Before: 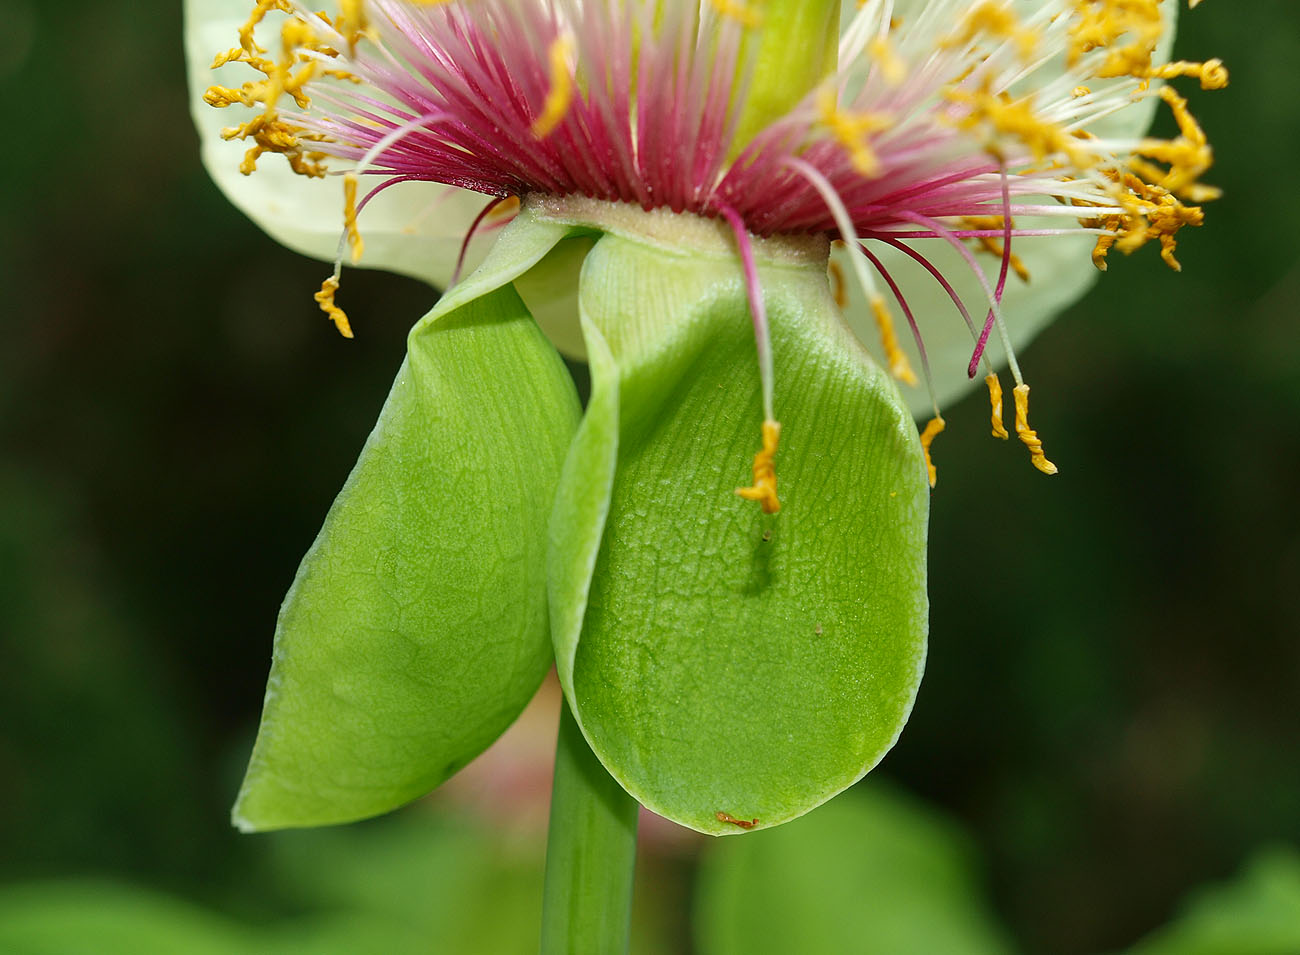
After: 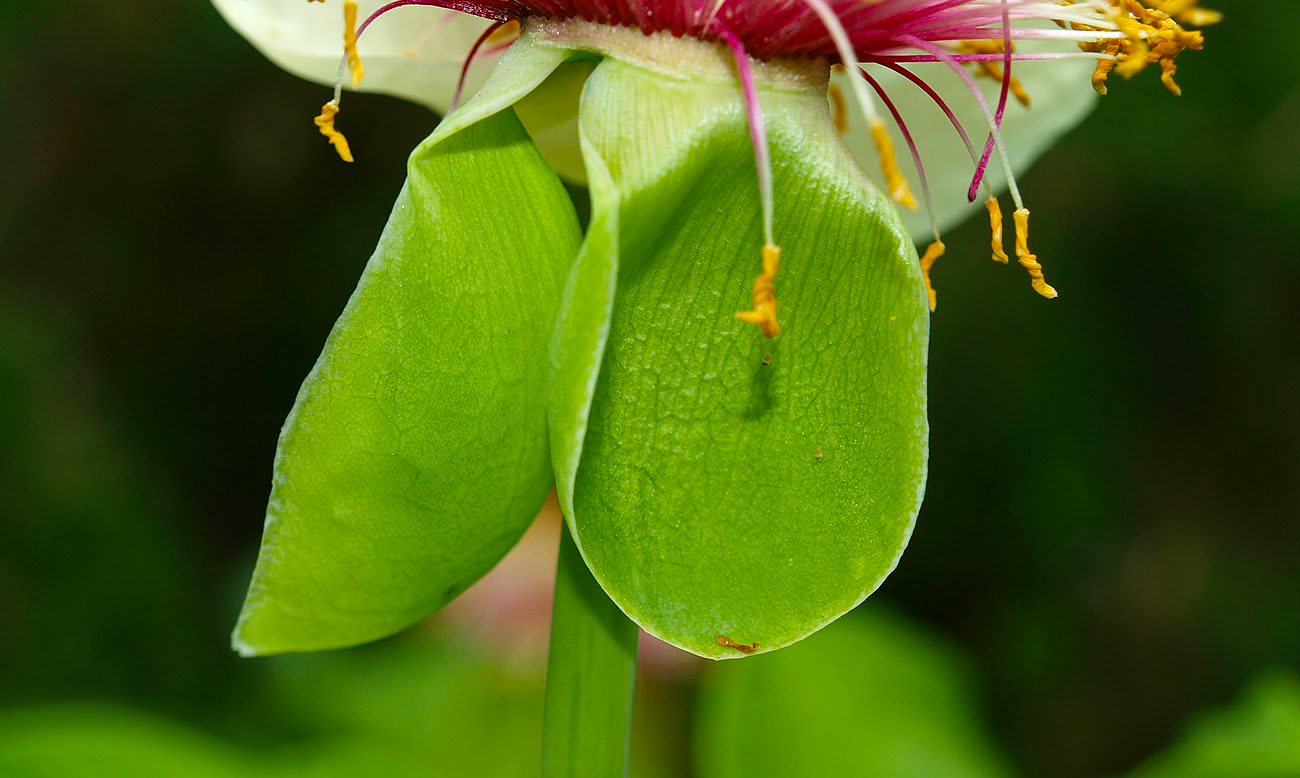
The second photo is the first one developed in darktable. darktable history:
white balance: red 1.004, blue 1.024
crop and rotate: top 18.507%
color balance rgb: linear chroma grading › global chroma 10%, perceptual saturation grading › global saturation 5%, perceptual brilliance grading › global brilliance 4%, global vibrance 7%, saturation formula JzAzBz (2021)
